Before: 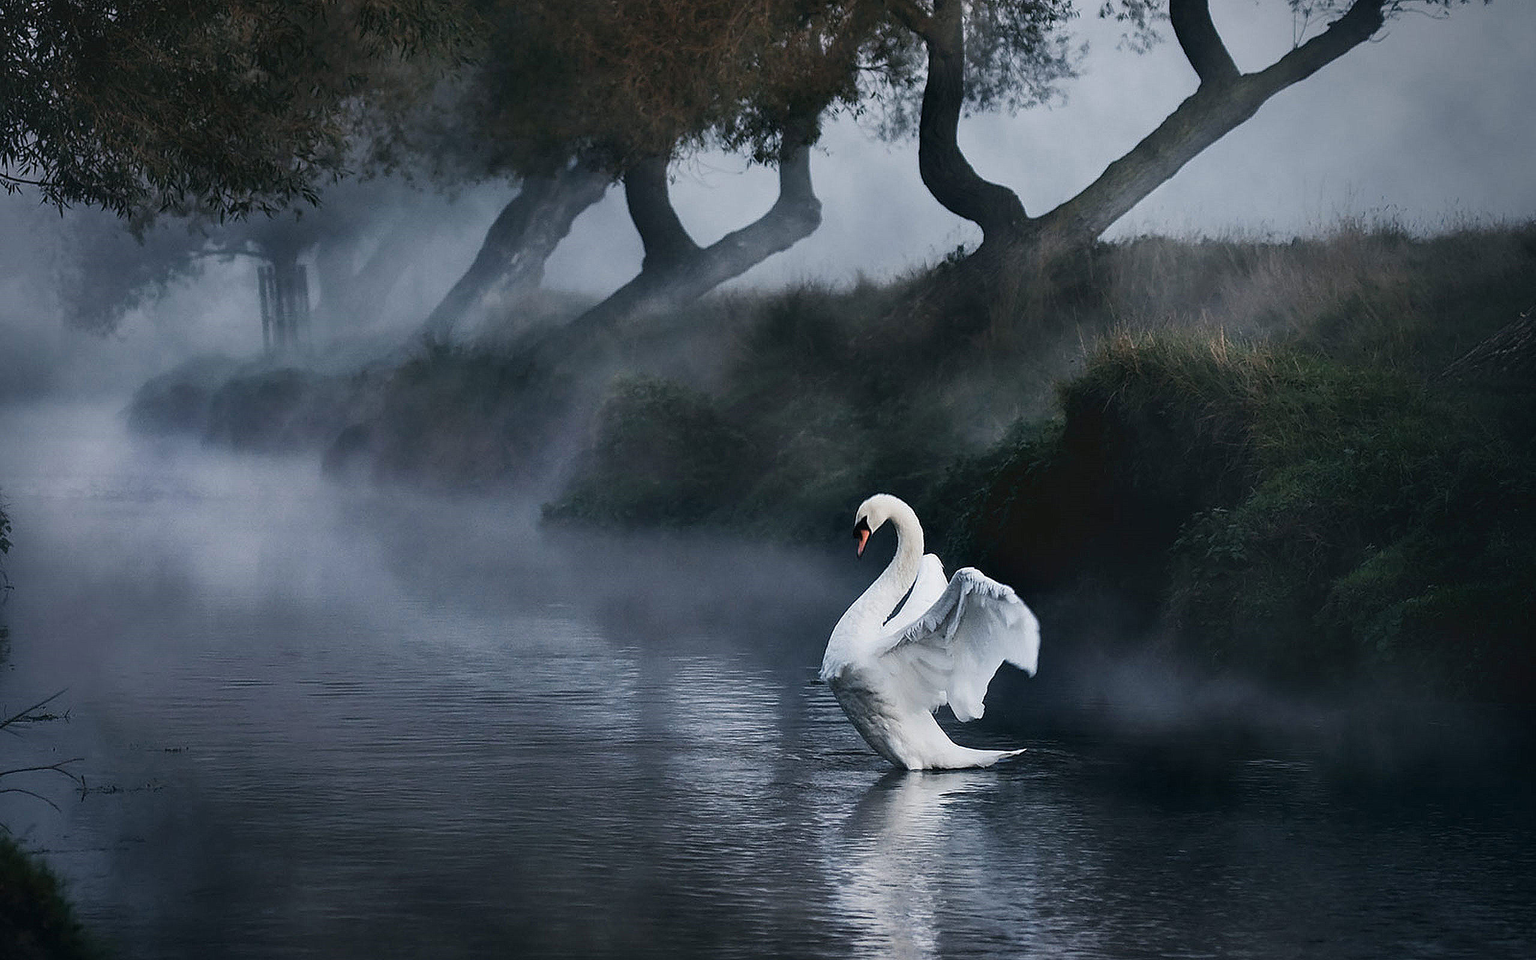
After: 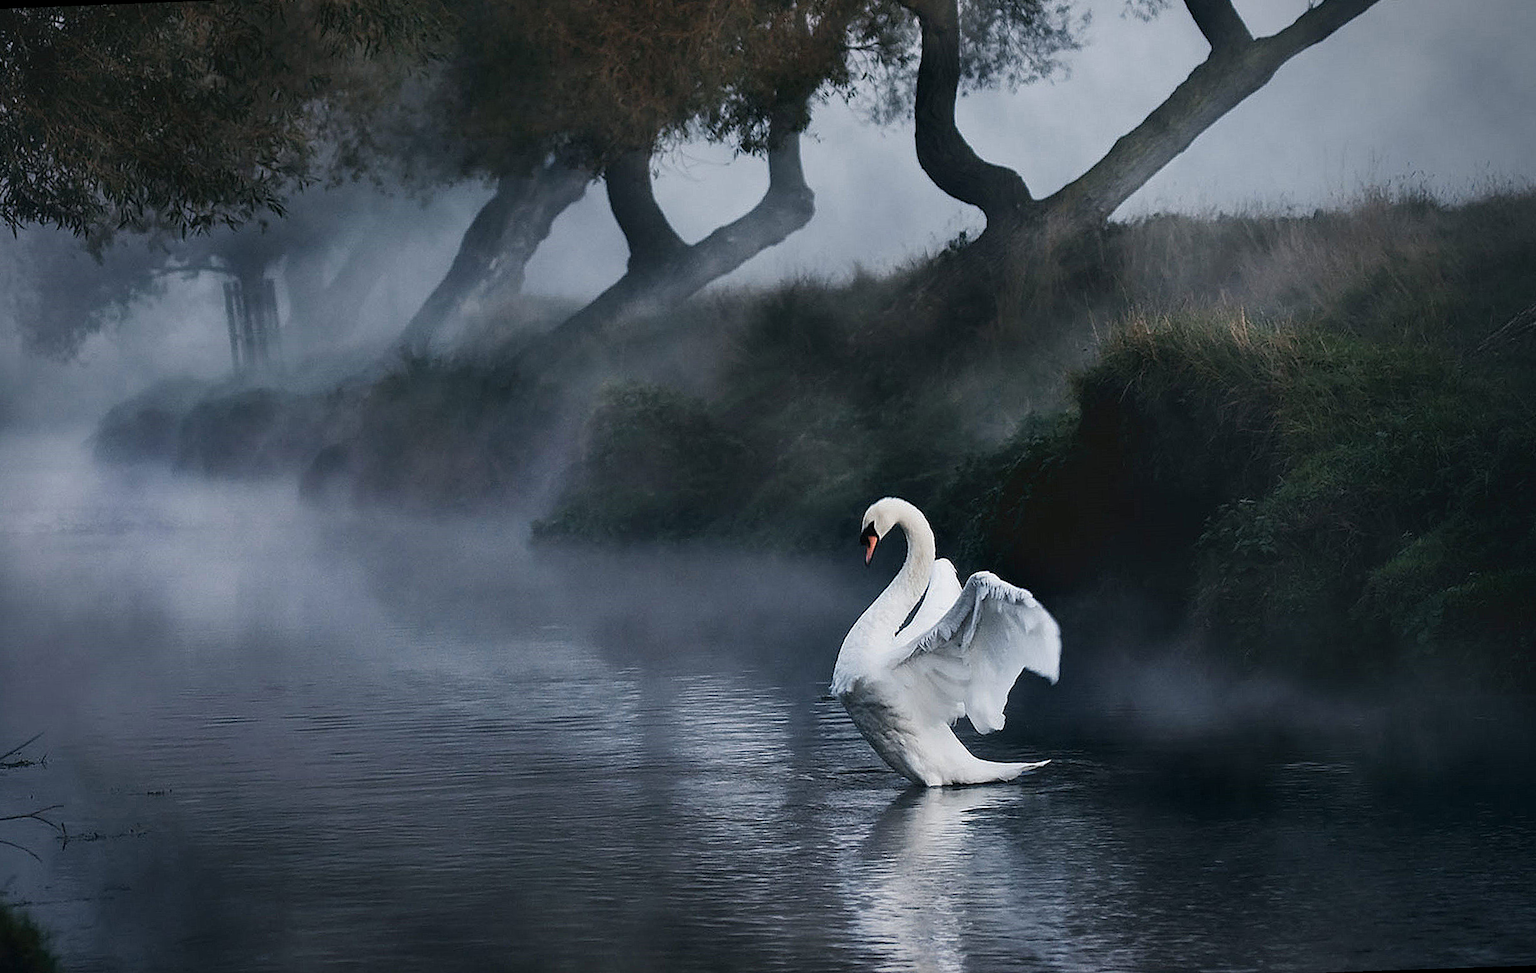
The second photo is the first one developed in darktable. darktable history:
rotate and perspective: rotation -2.12°, lens shift (vertical) 0.009, lens shift (horizontal) -0.008, automatic cropping original format, crop left 0.036, crop right 0.964, crop top 0.05, crop bottom 0.959
white balance: emerald 1
